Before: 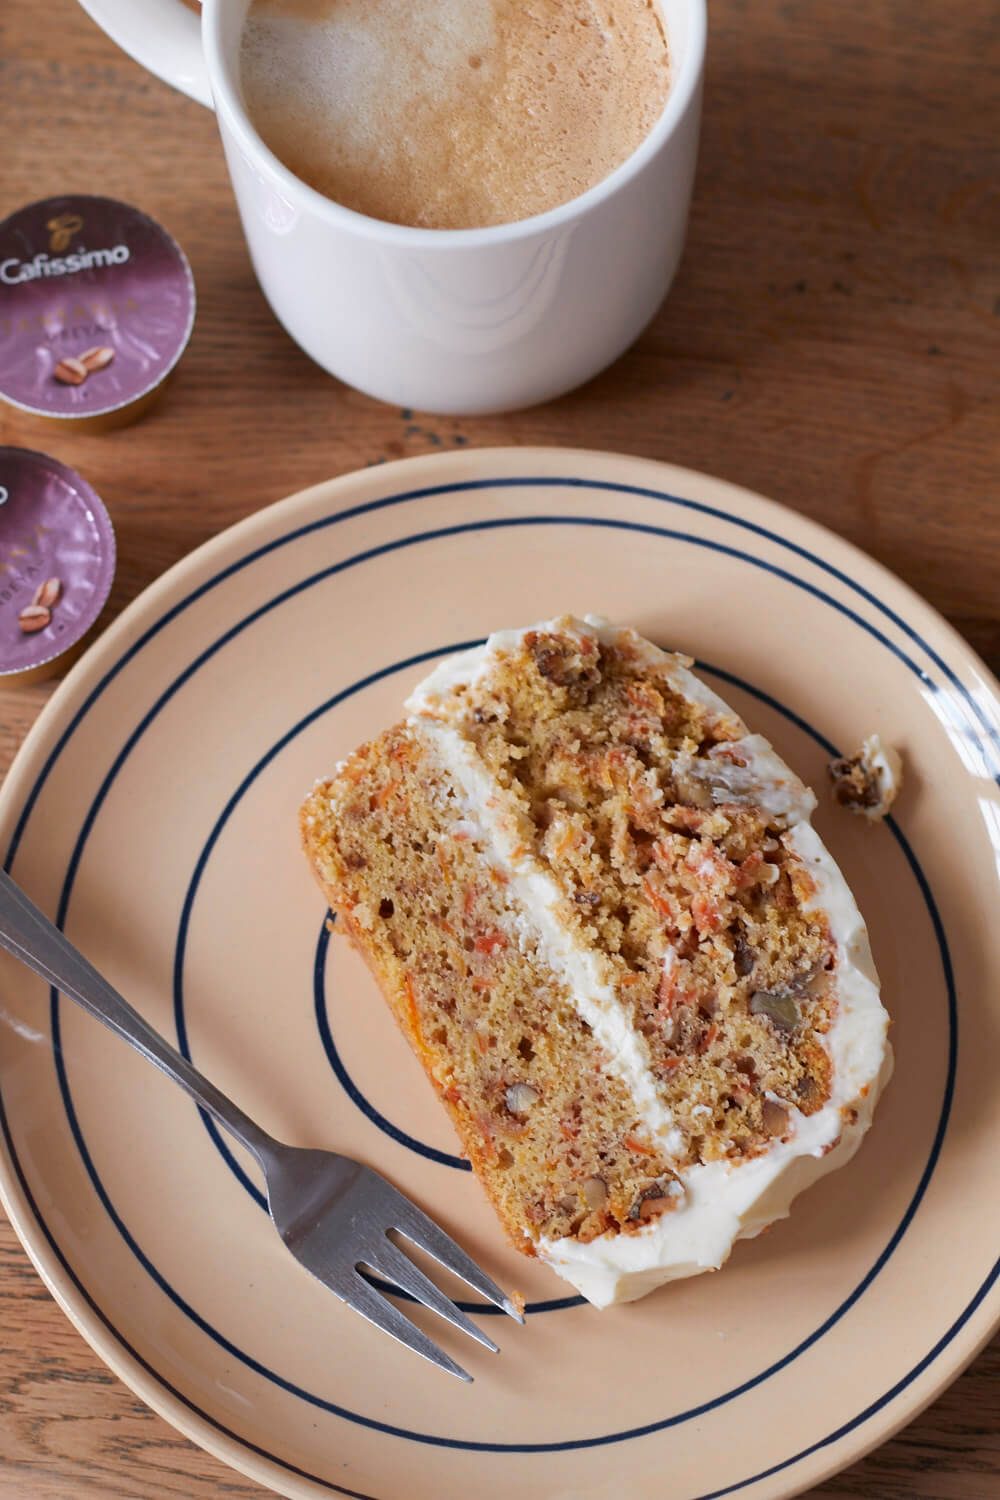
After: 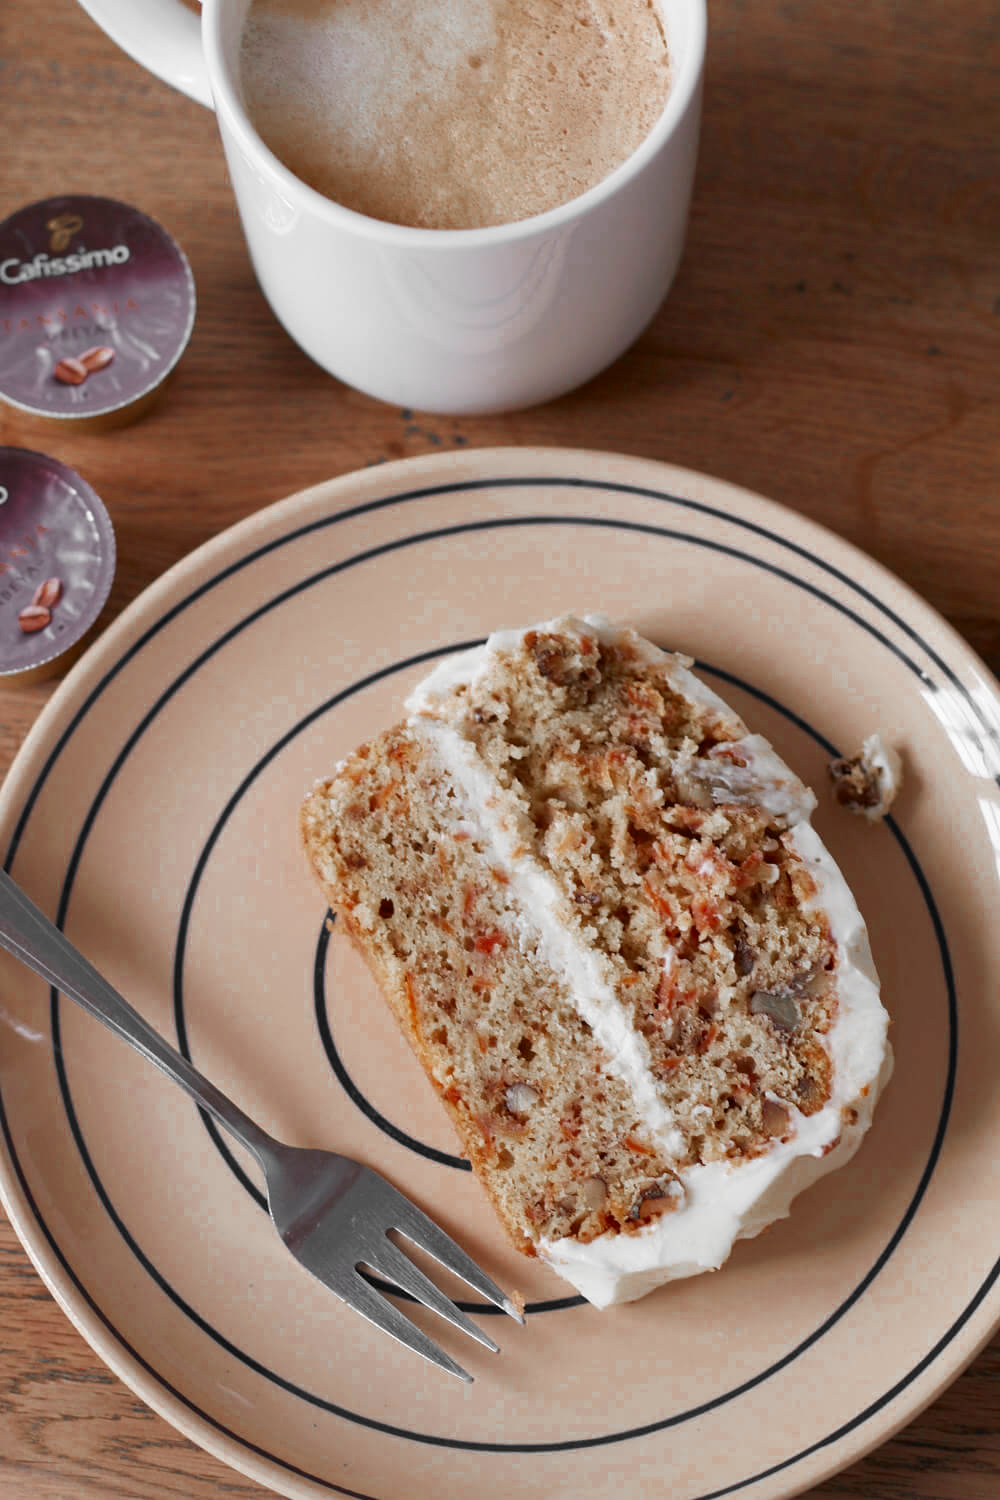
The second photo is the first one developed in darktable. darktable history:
color zones: curves: ch0 [(0, 0.497) (0.096, 0.361) (0.221, 0.538) (0.429, 0.5) (0.571, 0.5) (0.714, 0.5) (0.857, 0.5) (1, 0.497)]; ch1 [(0, 0.5) (0.143, 0.5) (0.257, -0.002) (0.429, 0.04) (0.571, -0.001) (0.714, -0.015) (0.857, 0.024) (1, 0.5)]
color calibration: illuminant same as pipeline (D50), adaptation XYZ, x 0.346, y 0.358, temperature 5005.2 K
